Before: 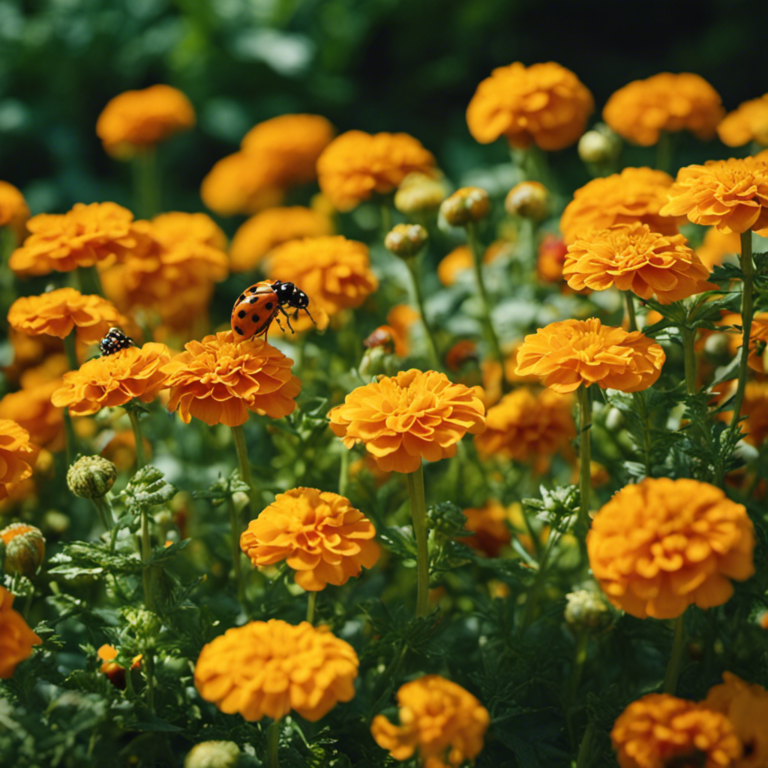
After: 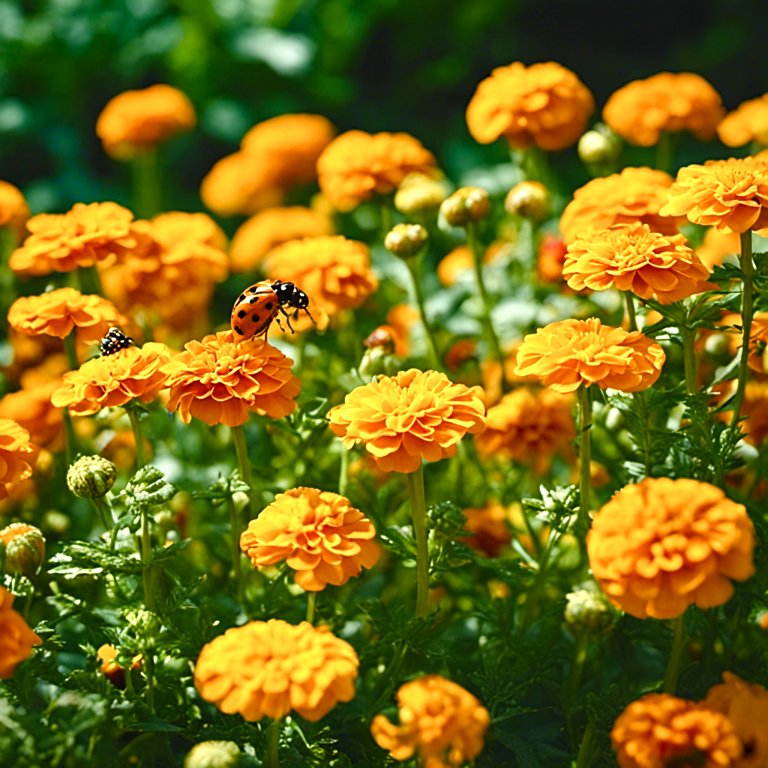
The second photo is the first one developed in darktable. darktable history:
exposure: black level correction 0, exposure 0.693 EV, compensate exposure bias true, compensate highlight preservation false
color balance rgb: shadows lift › luminance 0.84%, shadows lift › chroma 0.277%, shadows lift › hue 22.25°, power › chroma 0.262%, power › hue 62.07°, perceptual saturation grading › global saturation 20%, perceptual saturation grading › highlights -25.575%, perceptual saturation grading › shadows 49.674%
sharpen: amount 0.493
